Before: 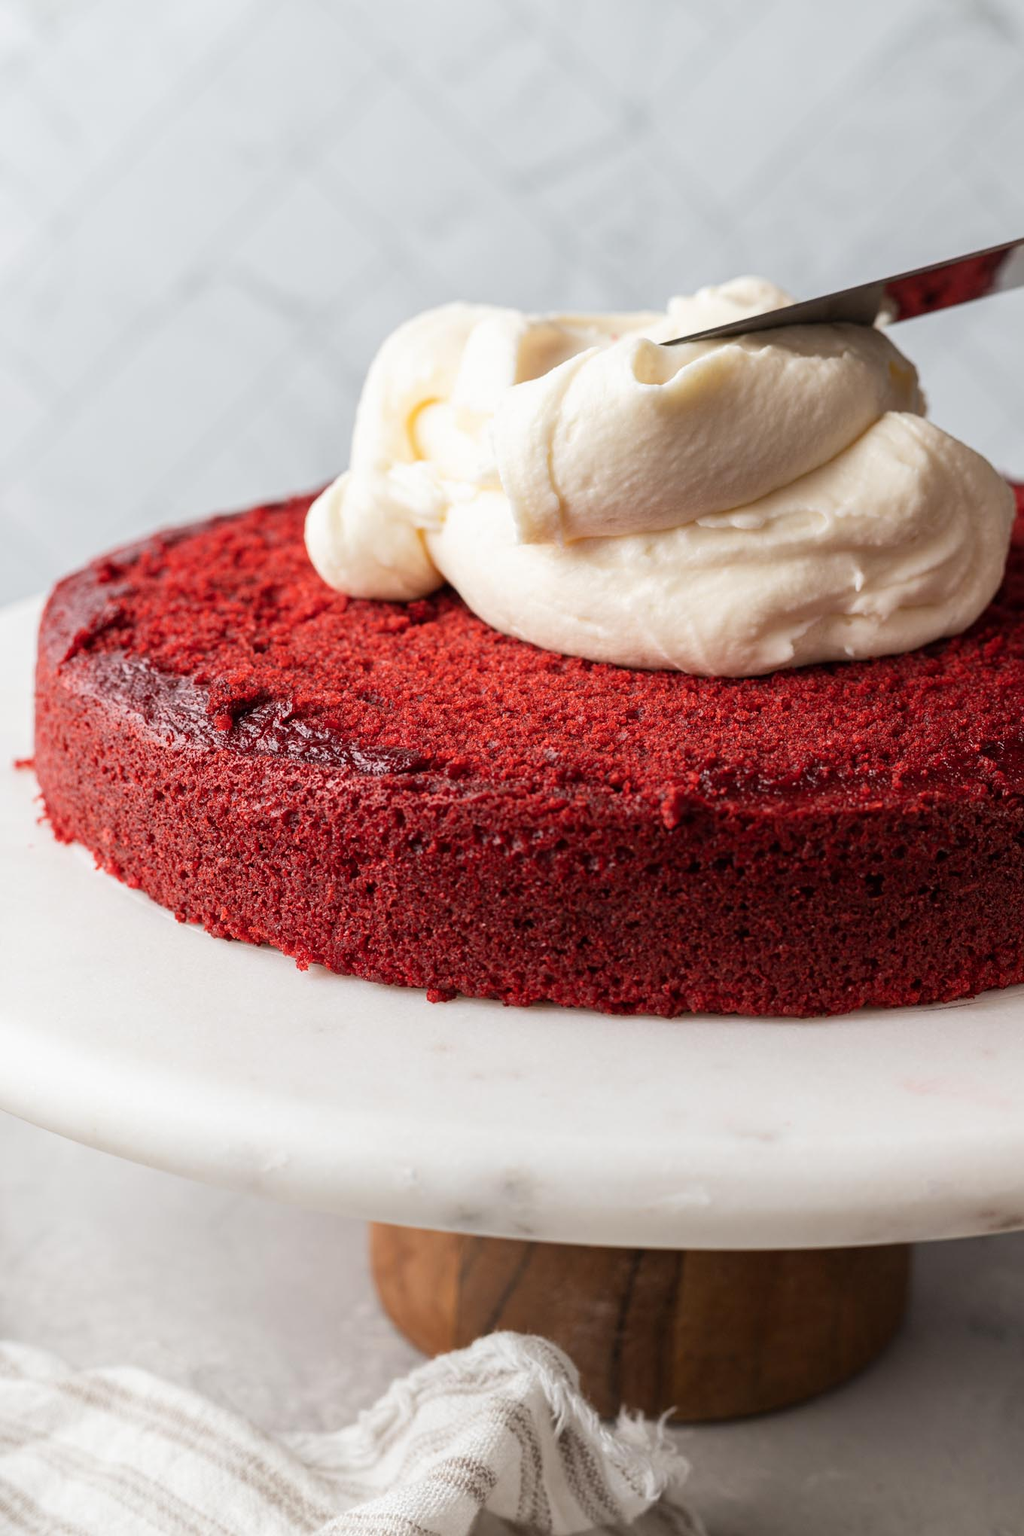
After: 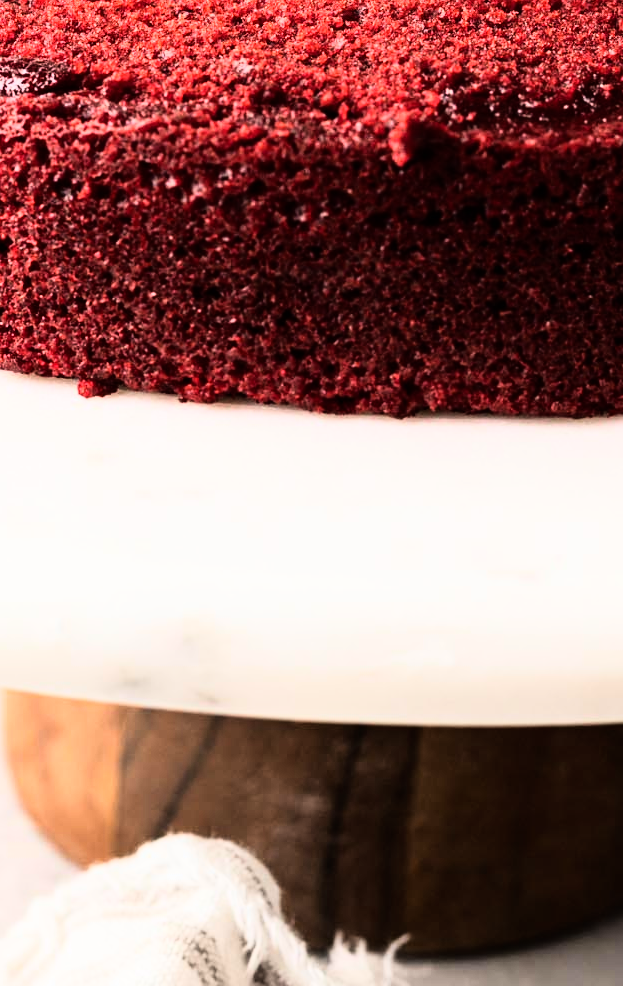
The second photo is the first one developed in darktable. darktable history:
rgb curve: curves: ch0 [(0, 0) (0.21, 0.15) (0.24, 0.21) (0.5, 0.75) (0.75, 0.96) (0.89, 0.99) (1, 1)]; ch1 [(0, 0.02) (0.21, 0.13) (0.25, 0.2) (0.5, 0.67) (0.75, 0.9) (0.89, 0.97) (1, 1)]; ch2 [(0, 0.02) (0.21, 0.13) (0.25, 0.2) (0.5, 0.67) (0.75, 0.9) (0.89, 0.97) (1, 1)], compensate middle gray true
crop: left 35.976%, top 45.819%, right 18.162%, bottom 5.807%
